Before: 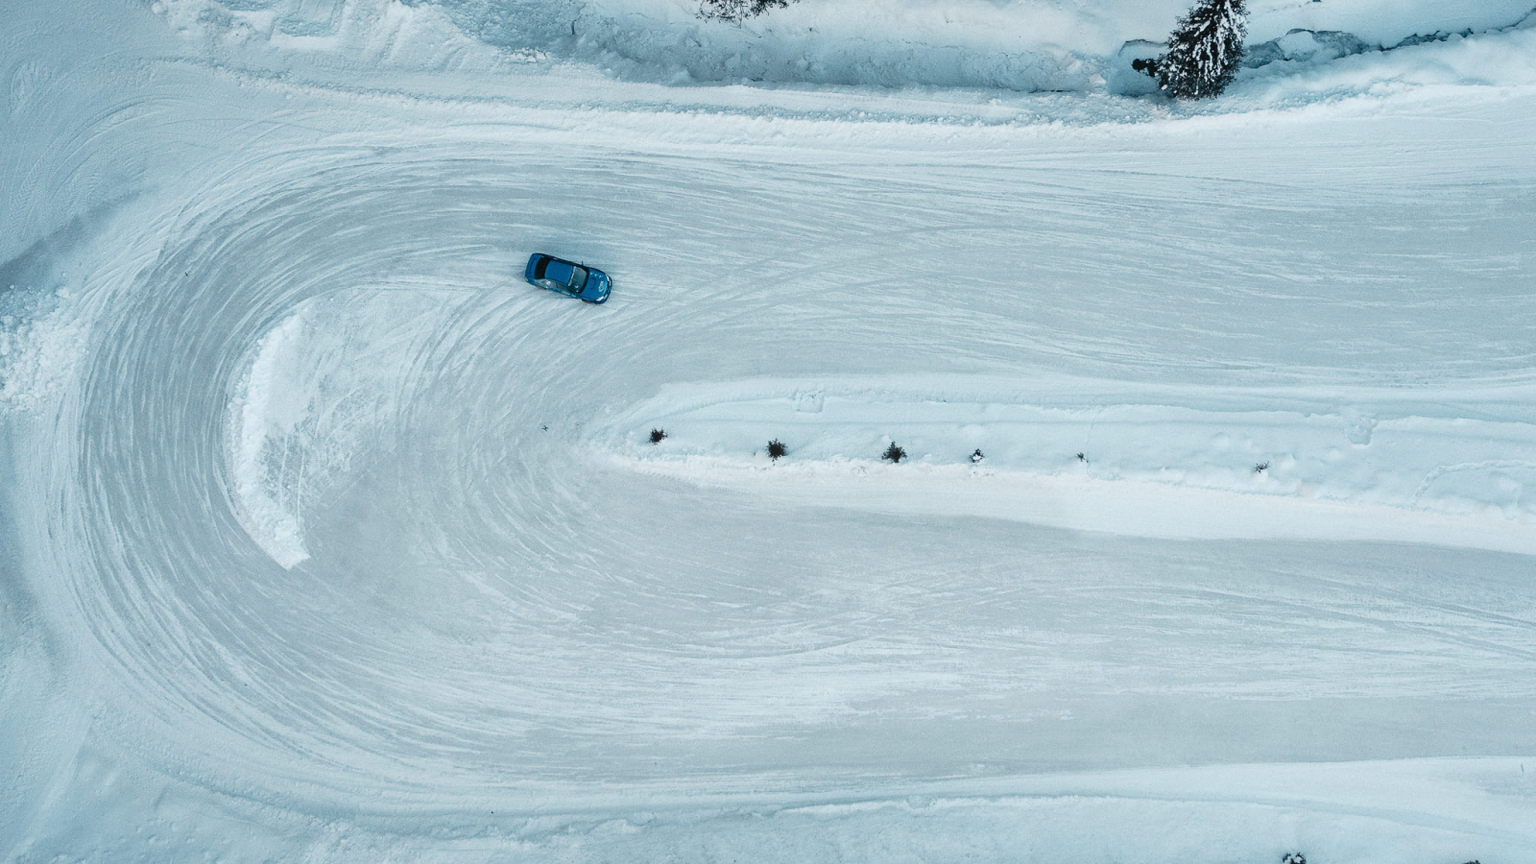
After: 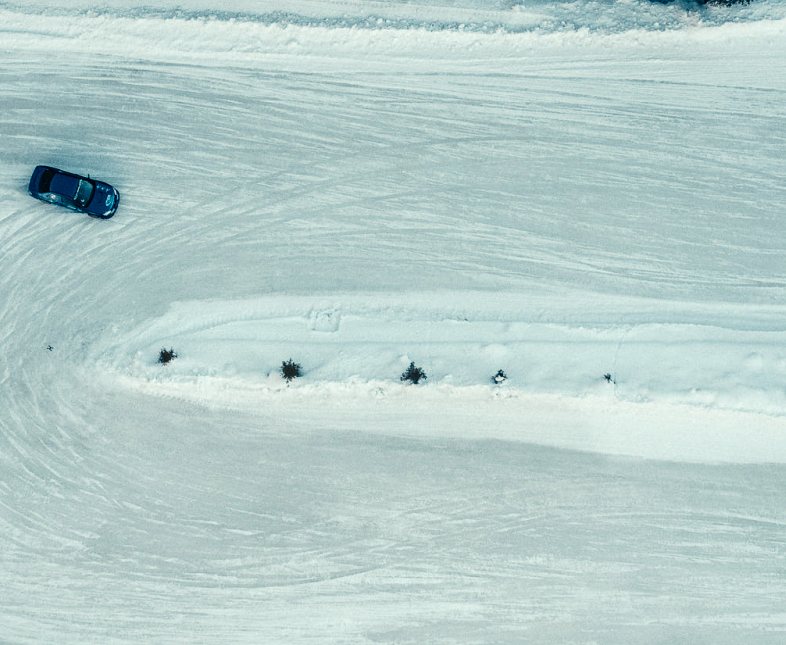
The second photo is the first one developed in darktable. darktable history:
crop: left 32.385%, top 10.937%, right 18.454%, bottom 17.324%
local contrast: on, module defaults
color balance rgb: highlights gain › luminance 6.264%, highlights gain › chroma 2.632%, highlights gain › hue 90.99°, perceptual saturation grading › global saturation 20%, perceptual saturation grading › highlights -25.689%, perceptual saturation grading › shadows 49.535%, saturation formula JzAzBz (2021)
